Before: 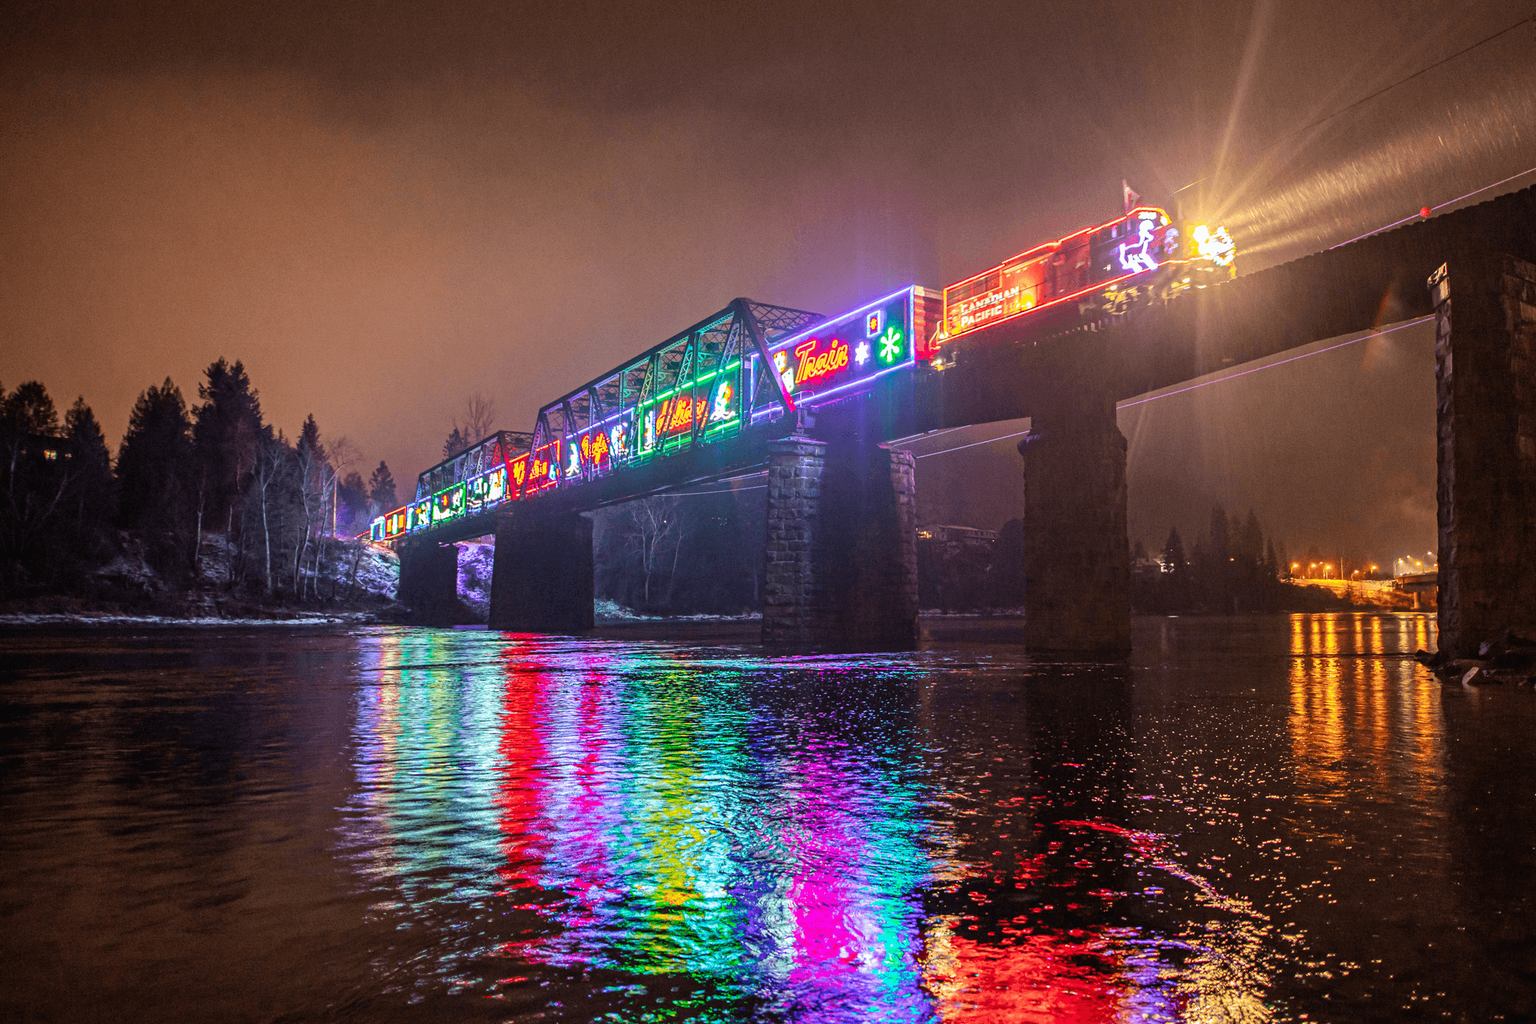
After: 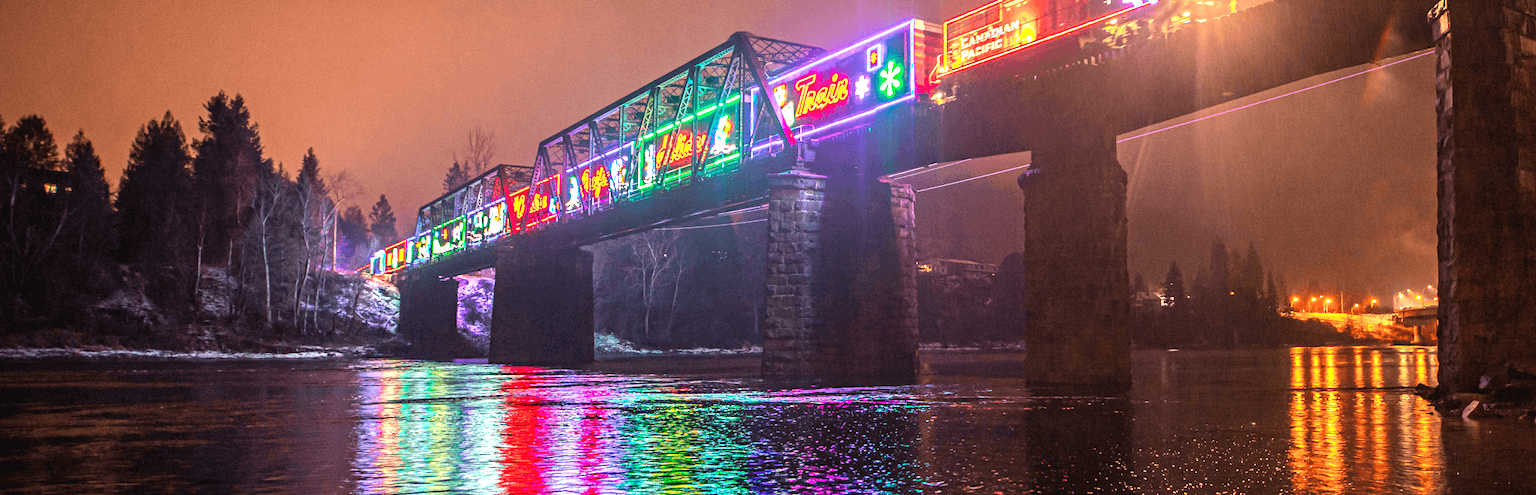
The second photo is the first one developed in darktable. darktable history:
exposure: black level correction 0, exposure 0.5 EV, compensate highlight preservation false
crop and rotate: top 26.056%, bottom 25.543%
white balance: red 1.127, blue 0.943
